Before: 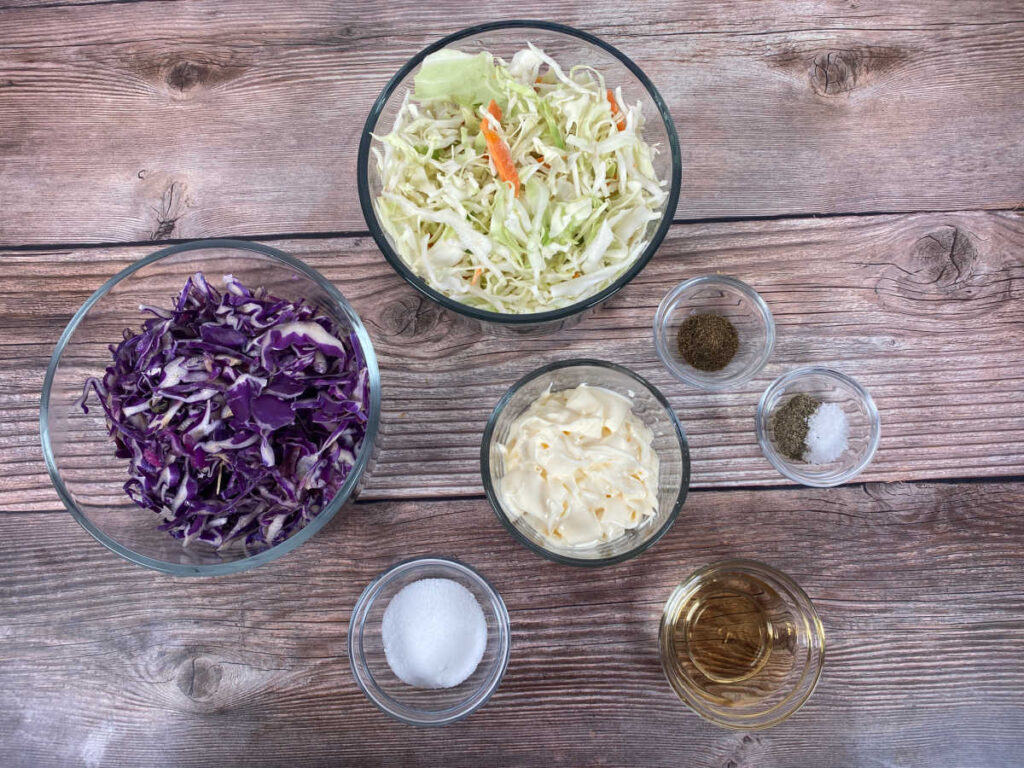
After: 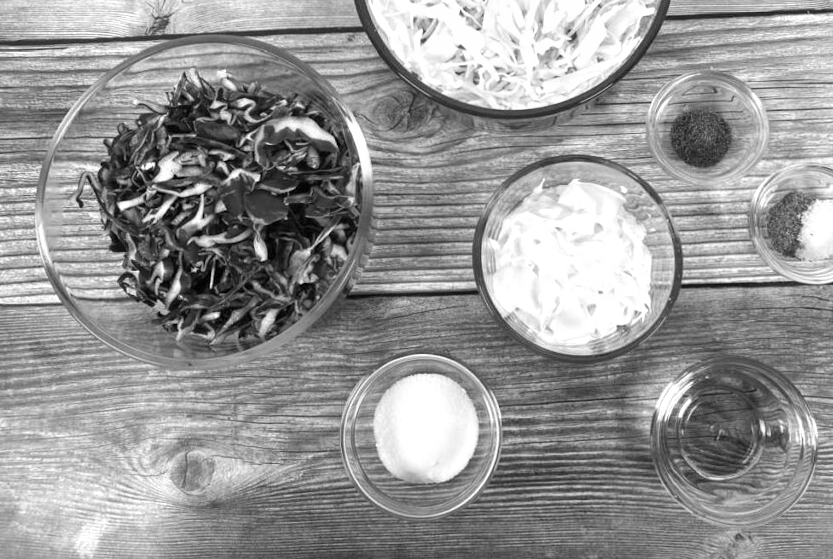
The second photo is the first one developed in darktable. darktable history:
monochrome: on, module defaults
rotate and perspective: rotation 0.192°, lens shift (horizontal) -0.015, crop left 0.005, crop right 0.996, crop top 0.006, crop bottom 0.99
exposure: exposure 0.6 EV, compensate highlight preservation false
velvia: on, module defaults
crop: top 26.531%, right 17.959%
